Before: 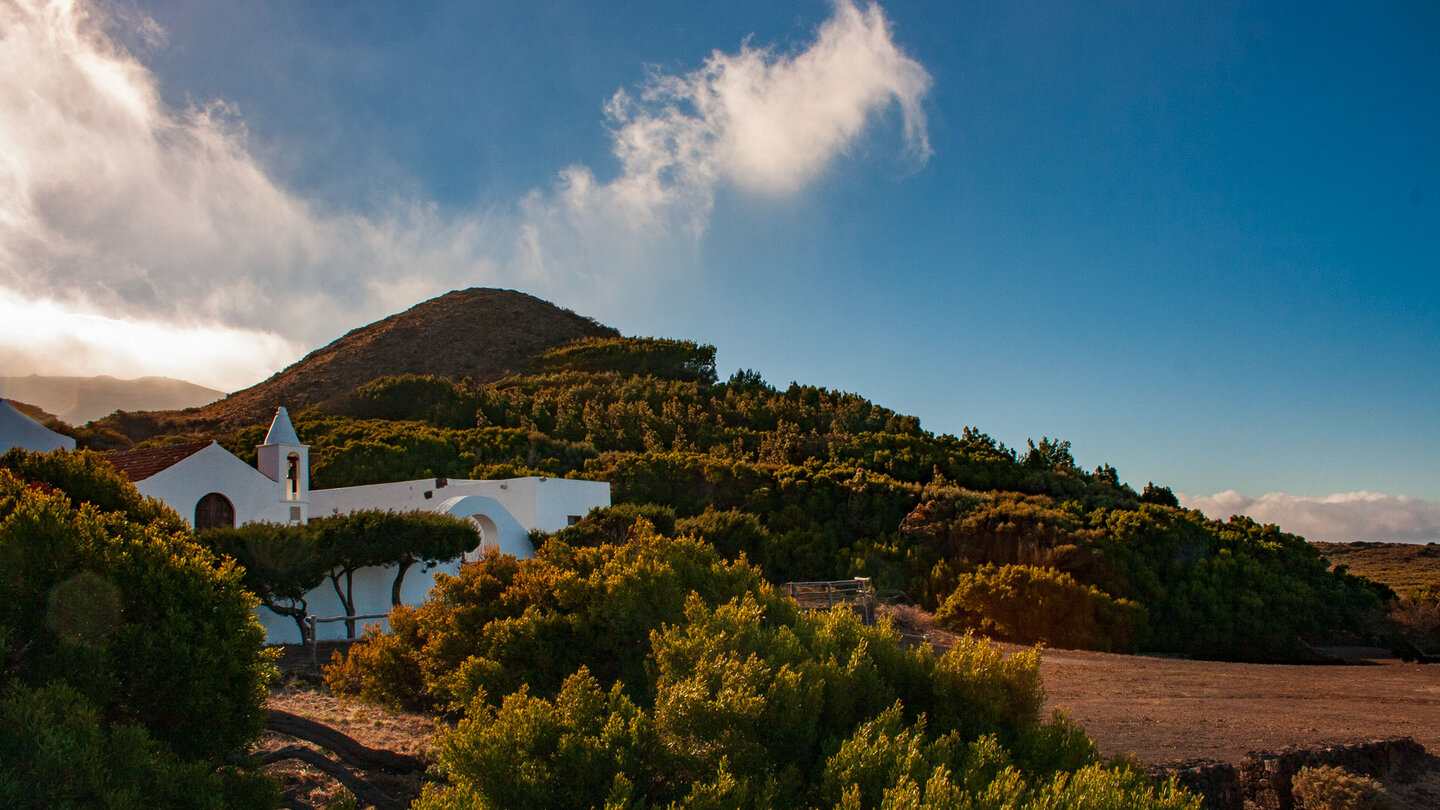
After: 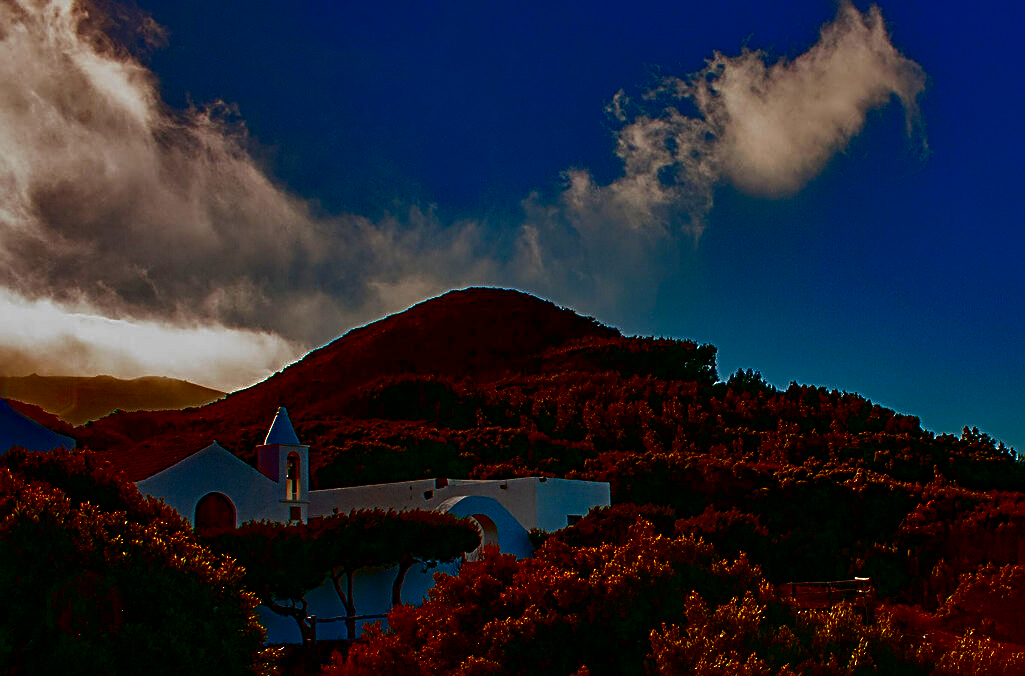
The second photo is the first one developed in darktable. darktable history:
contrast brightness saturation: brightness -0.99, saturation 0.989
exposure: exposure -0.276 EV, compensate exposure bias true, compensate highlight preservation false
local contrast: mode bilateral grid, contrast 20, coarseness 50, detail 130%, midtone range 0.2
color balance rgb: perceptual saturation grading › global saturation 0.336%, perceptual saturation grading › highlights -15.291%, perceptual saturation grading › shadows 25.939%, global vibrance 16.168%, saturation formula JzAzBz (2021)
crop: right 28.785%, bottom 16.503%
sharpen: radius 2.703, amount 0.671
shadows and highlights: shadows 10.39, white point adjustment 1.08, highlights -39.47
